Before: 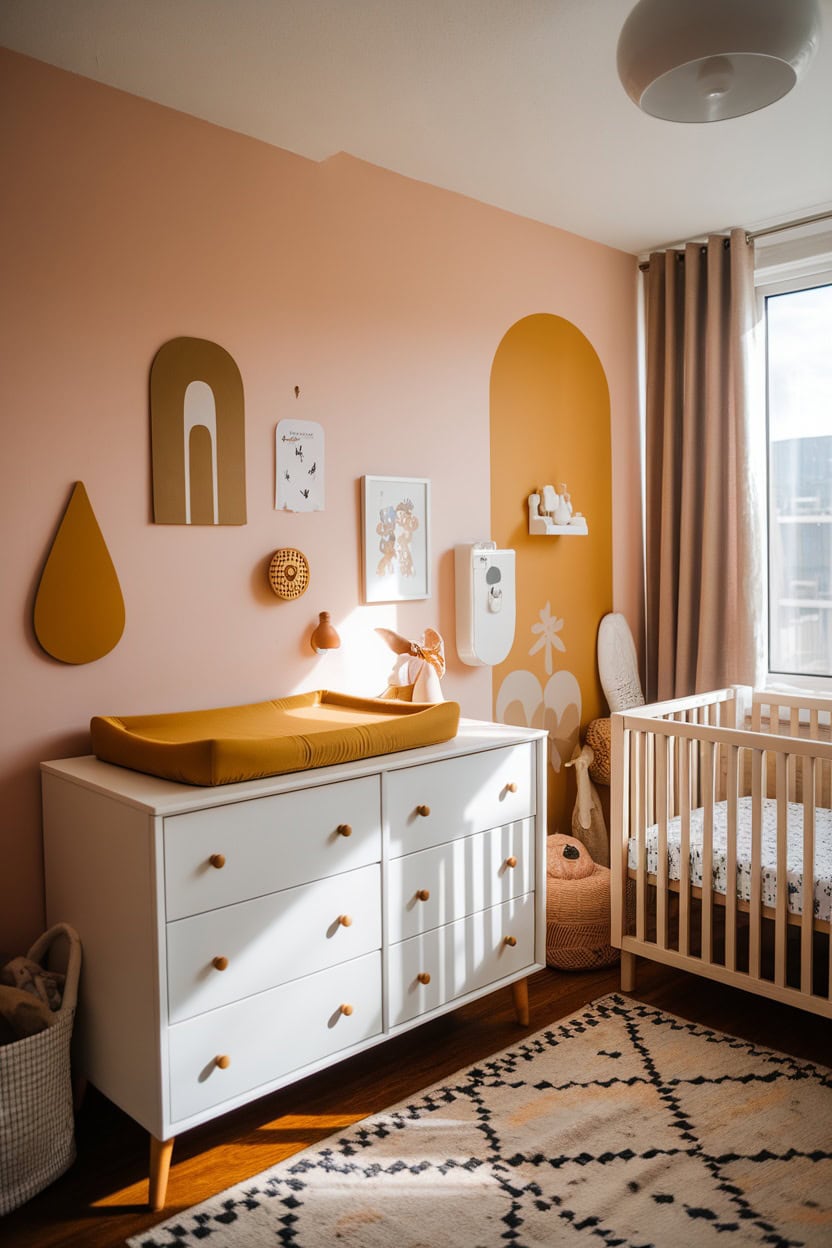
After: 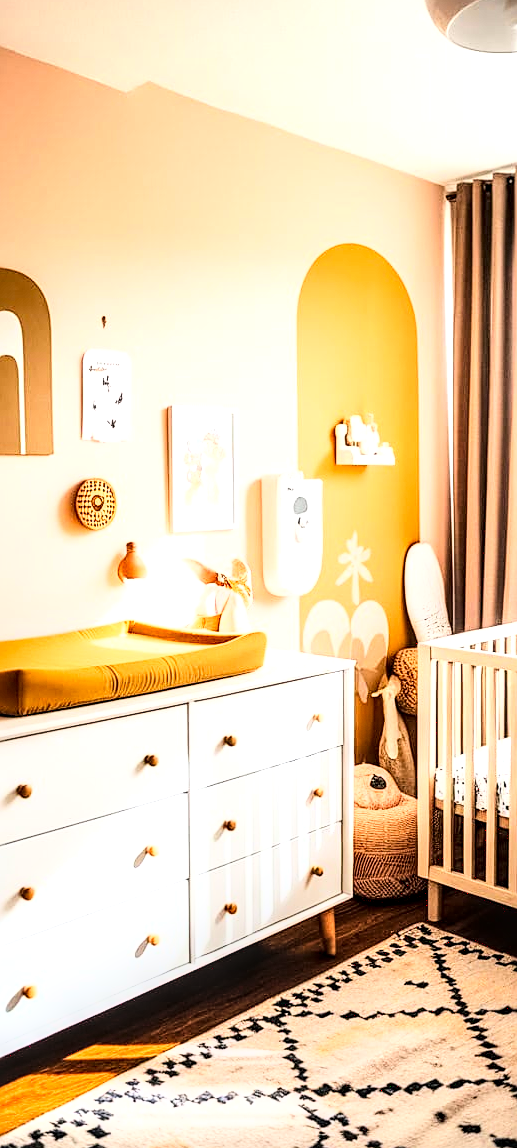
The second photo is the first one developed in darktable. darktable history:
crop and rotate: left 23.214%, top 5.645%, right 14.579%, bottom 2.313%
base curve: curves: ch0 [(0, 0.003) (0.001, 0.002) (0.006, 0.004) (0.02, 0.022) (0.048, 0.086) (0.094, 0.234) (0.162, 0.431) (0.258, 0.629) (0.385, 0.8) (0.548, 0.918) (0.751, 0.988) (1, 1)]
sharpen: on, module defaults
tone equalizer: -8 EV -0.428 EV, -7 EV -0.371 EV, -6 EV -0.313 EV, -5 EV -0.185 EV, -3 EV 0.235 EV, -2 EV 0.353 EV, -1 EV 0.402 EV, +0 EV 0.447 EV
exposure: exposure 0.202 EV, compensate exposure bias true, compensate highlight preservation false
local contrast: detail 160%
shadows and highlights: shadows 19.99, highlights -19.35, soften with gaussian
